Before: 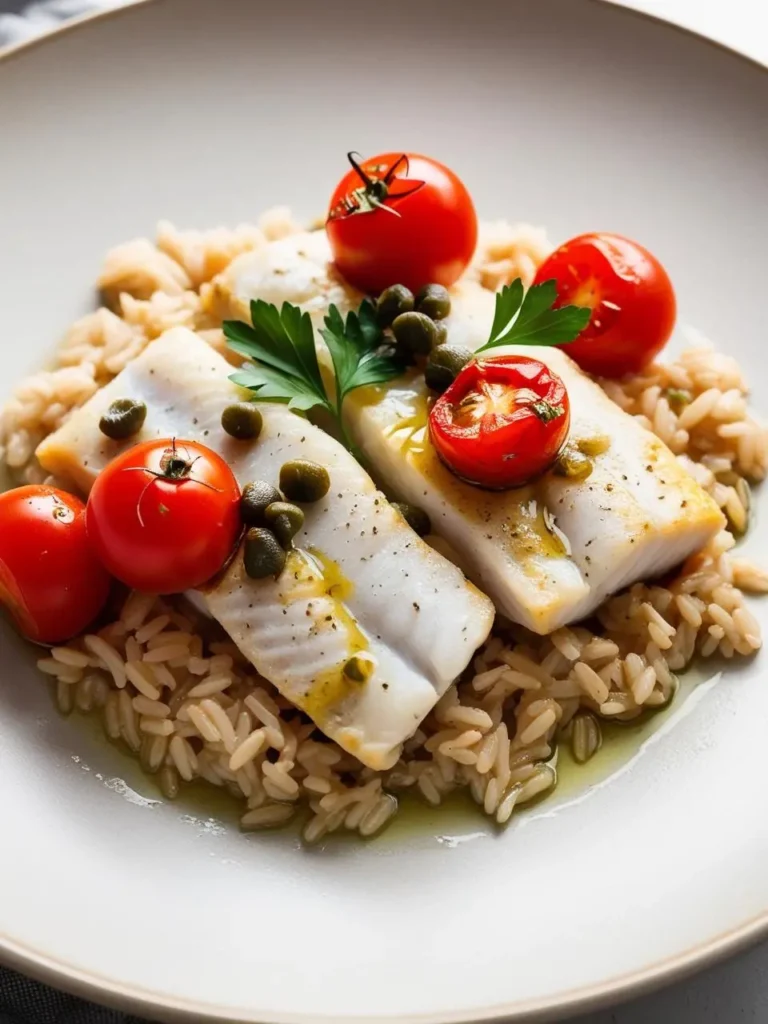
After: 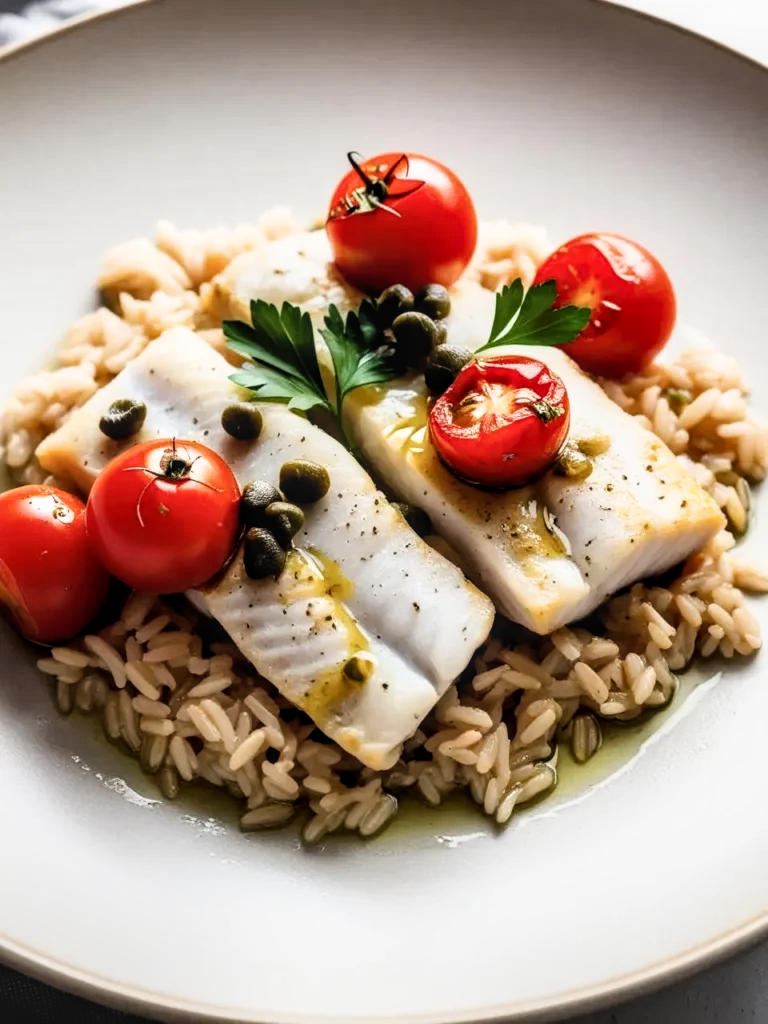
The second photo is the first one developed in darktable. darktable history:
local contrast: on, module defaults
filmic rgb: black relative exposure -8.66 EV, white relative exposure 2.69 EV, target black luminance 0%, target white luminance 99.995%, hardness 6.27, latitude 74.54%, contrast 1.324, highlights saturation mix -5.26%
